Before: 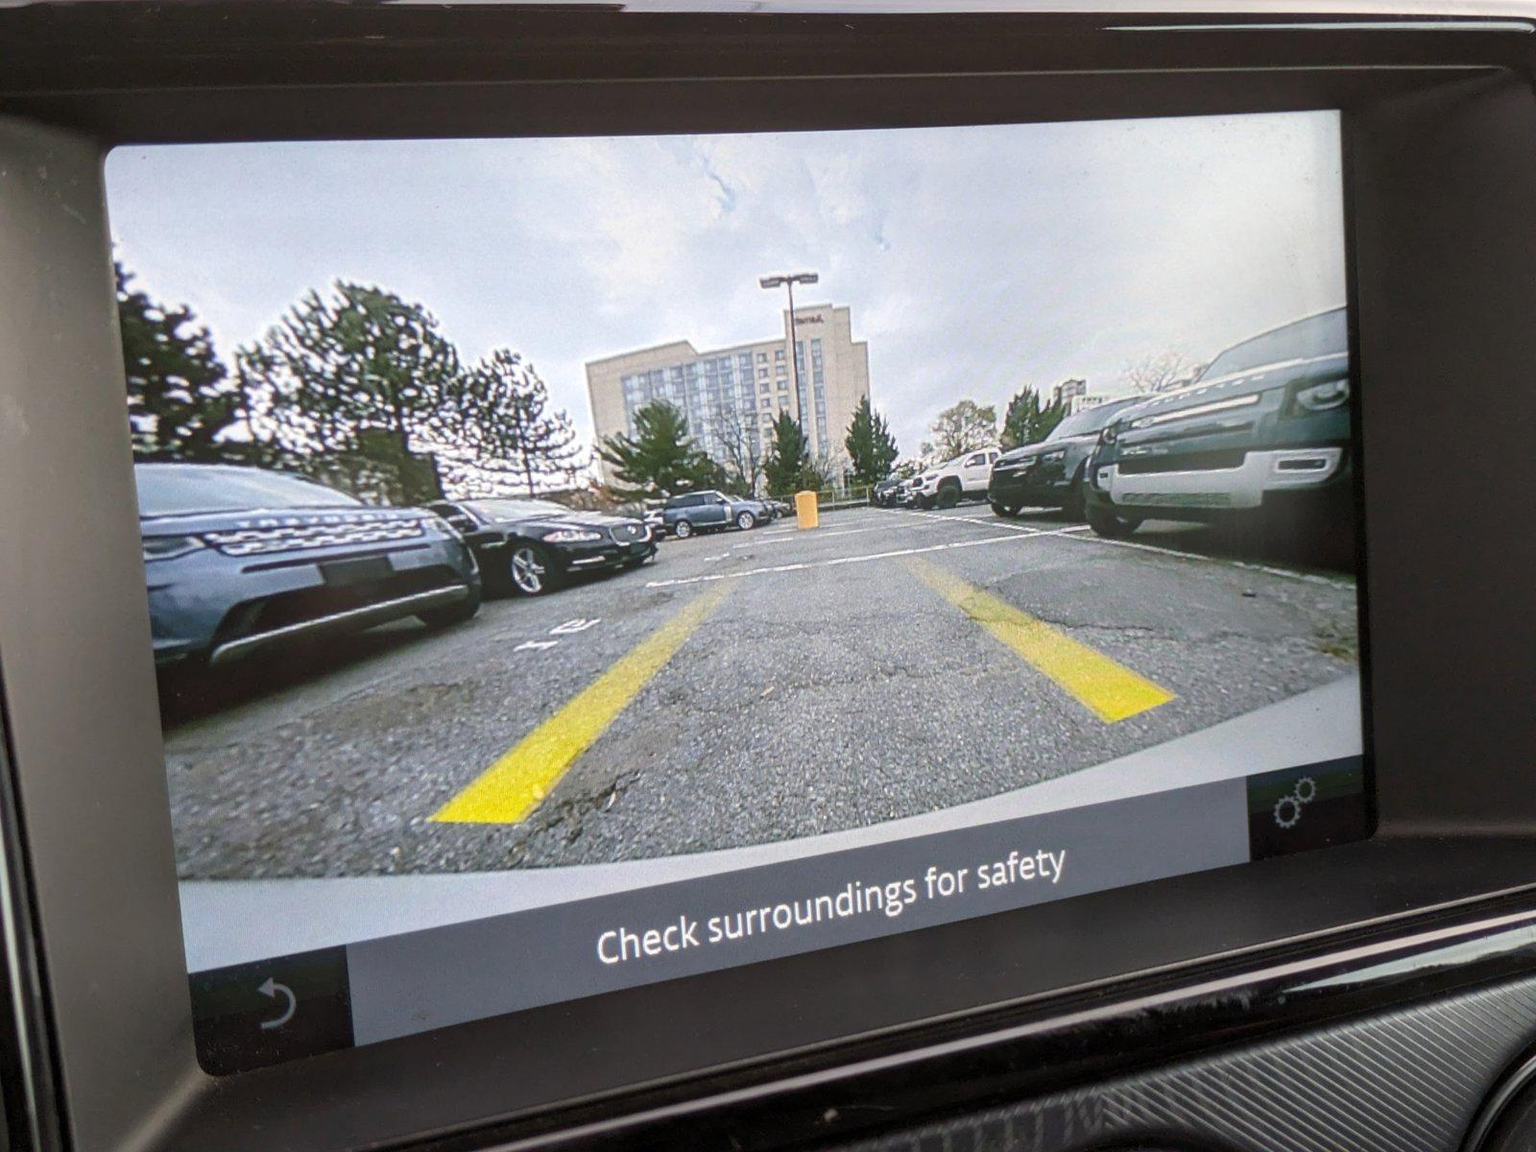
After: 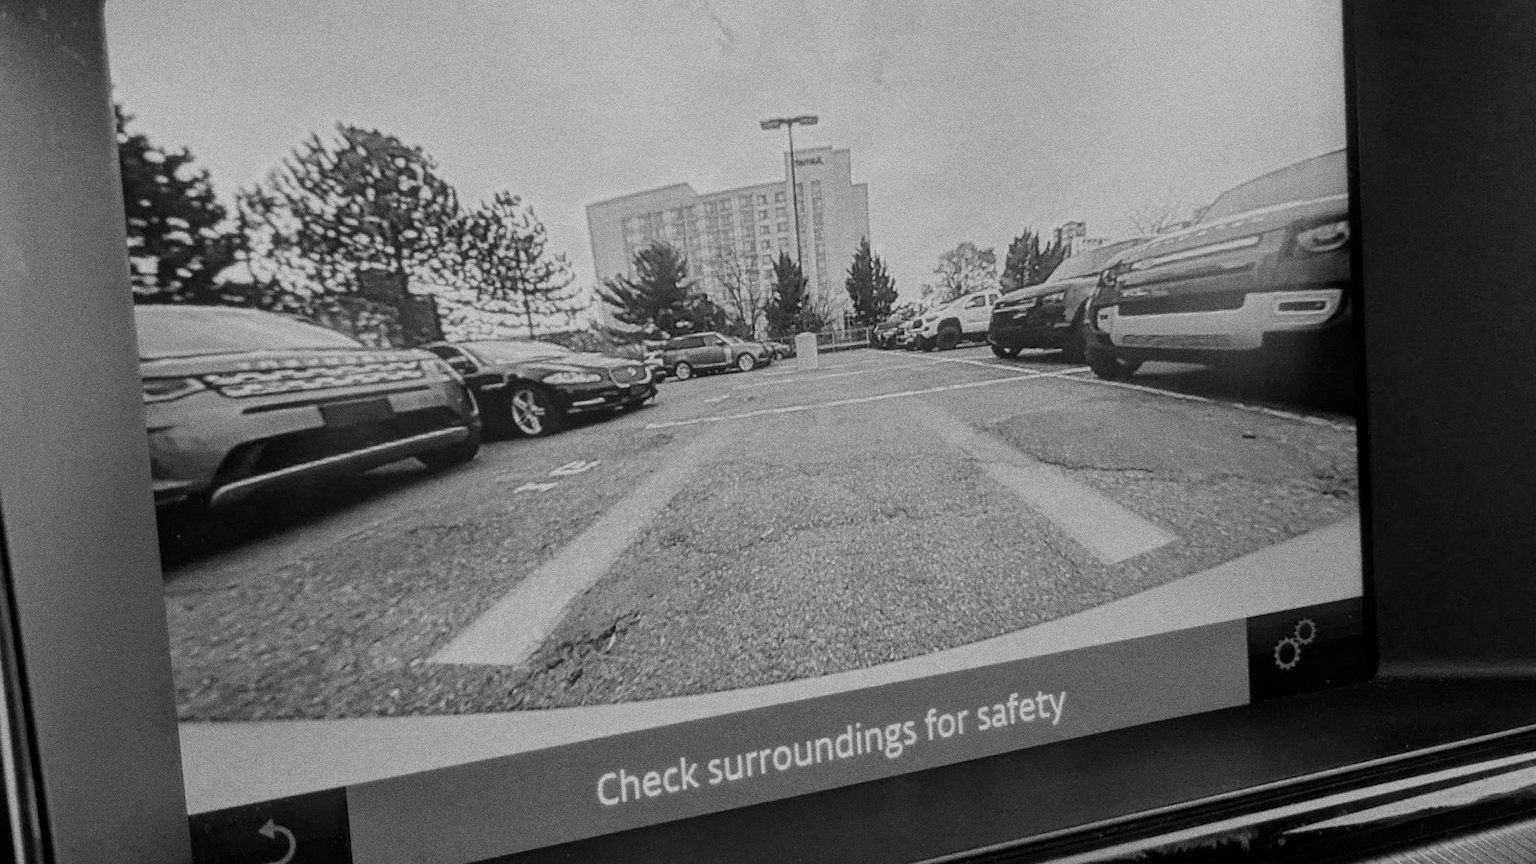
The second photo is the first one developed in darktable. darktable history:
shadows and highlights: radius 121.13, shadows 21.4, white point adjustment -9.72, highlights -14.39, soften with gaussian
monochrome: a 16.01, b -2.65, highlights 0.52
crop: top 13.819%, bottom 11.169%
grain: coarseness 9.61 ISO, strength 35.62%
filmic rgb: black relative exposure -7.65 EV, white relative exposure 4.56 EV, hardness 3.61, contrast 1.05
